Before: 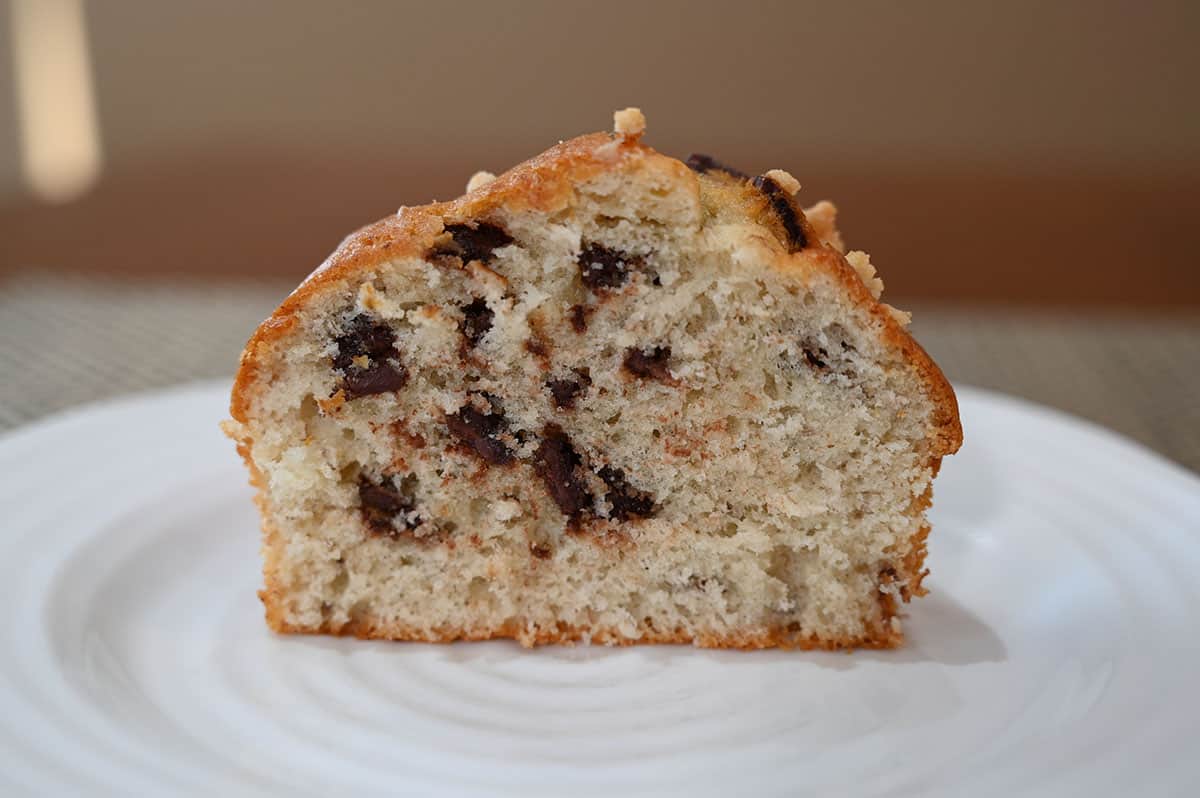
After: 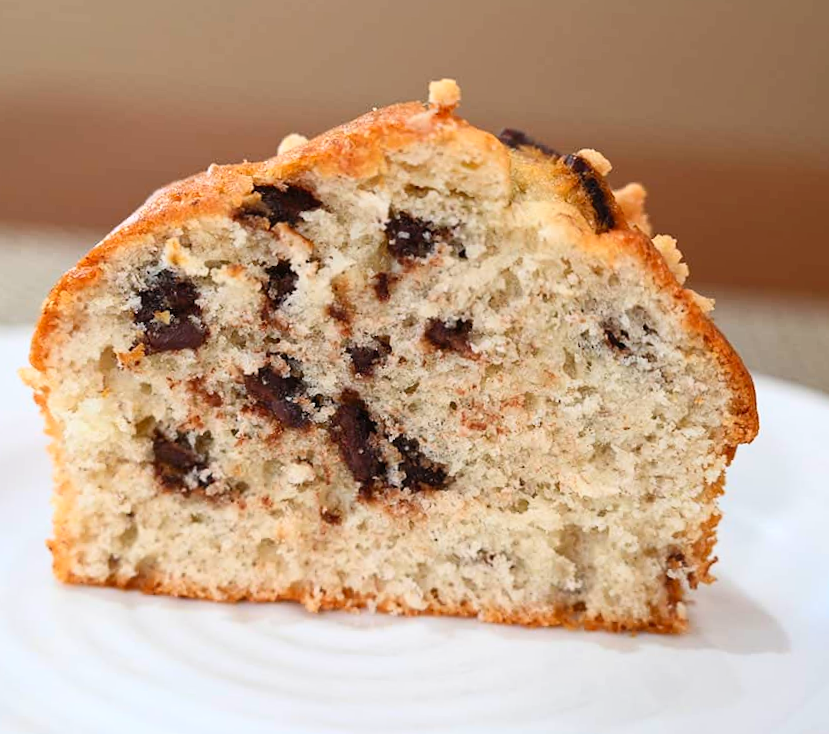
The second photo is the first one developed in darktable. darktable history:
contrast brightness saturation: contrast 0.205, brightness 0.17, saturation 0.223
exposure: exposure 0.297 EV, compensate exposure bias true, compensate highlight preservation false
crop and rotate: angle -3.31°, left 13.997%, top 0.043%, right 10.98%, bottom 0.054%
